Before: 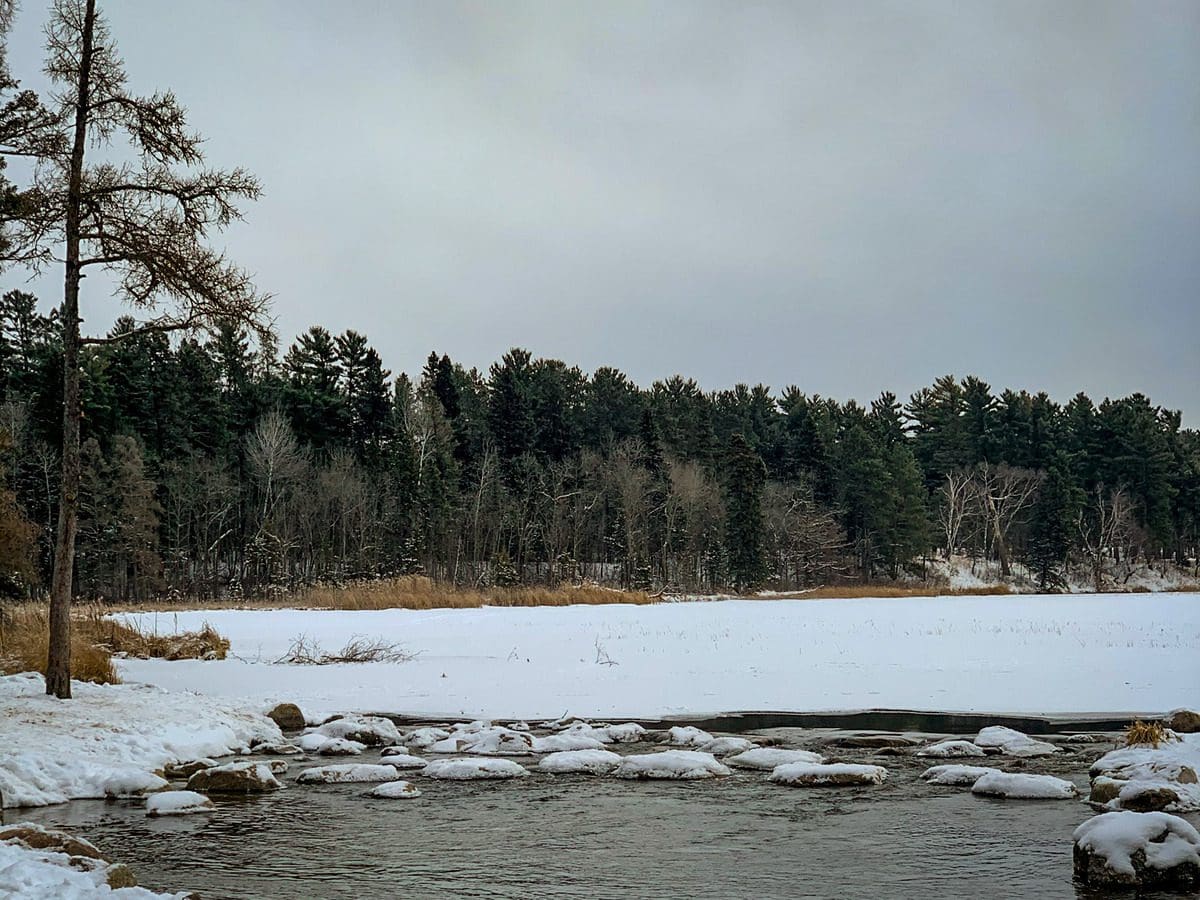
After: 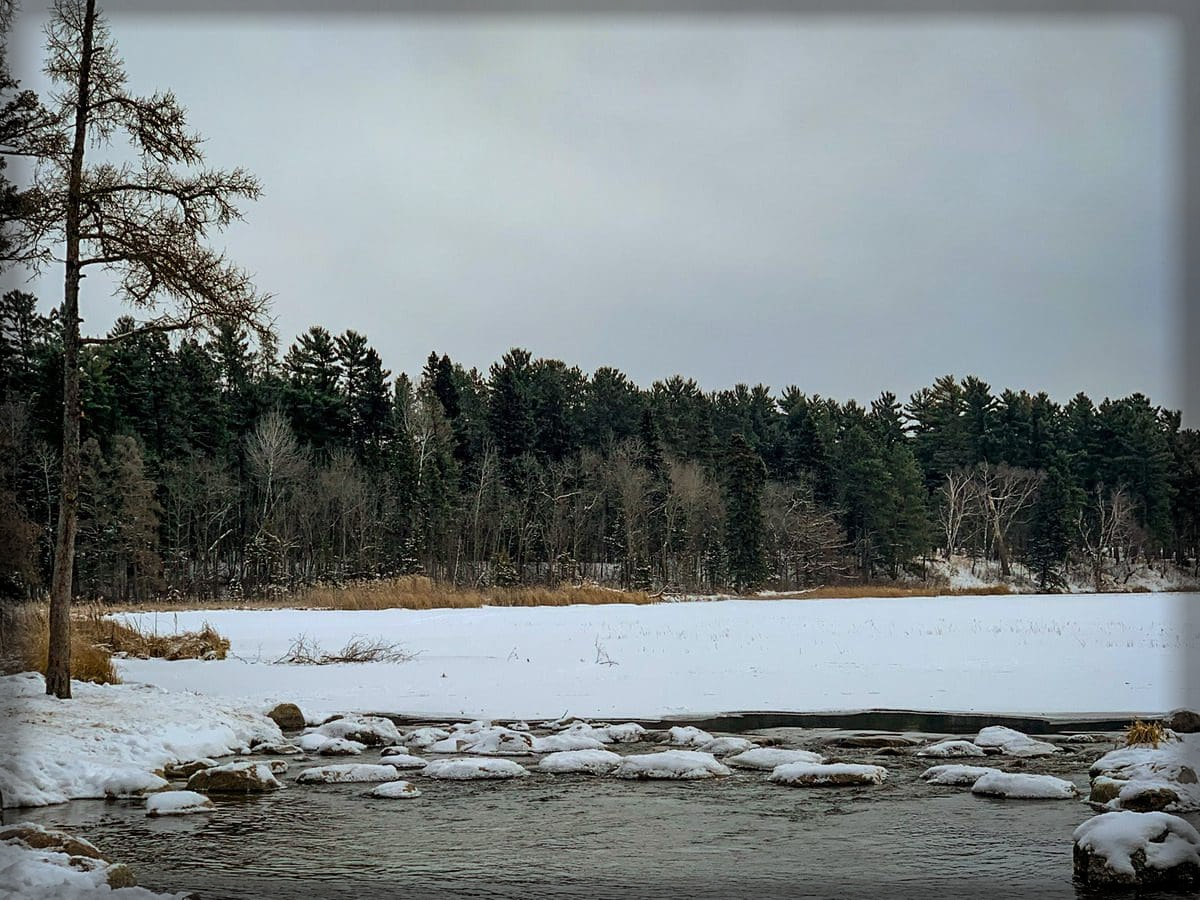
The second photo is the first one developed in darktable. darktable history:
vignetting: fall-off start 92.89%, fall-off radius 5.07%, brightness -0.575, automatic ratio true, width/height ratio 1.331, shape 0.042
